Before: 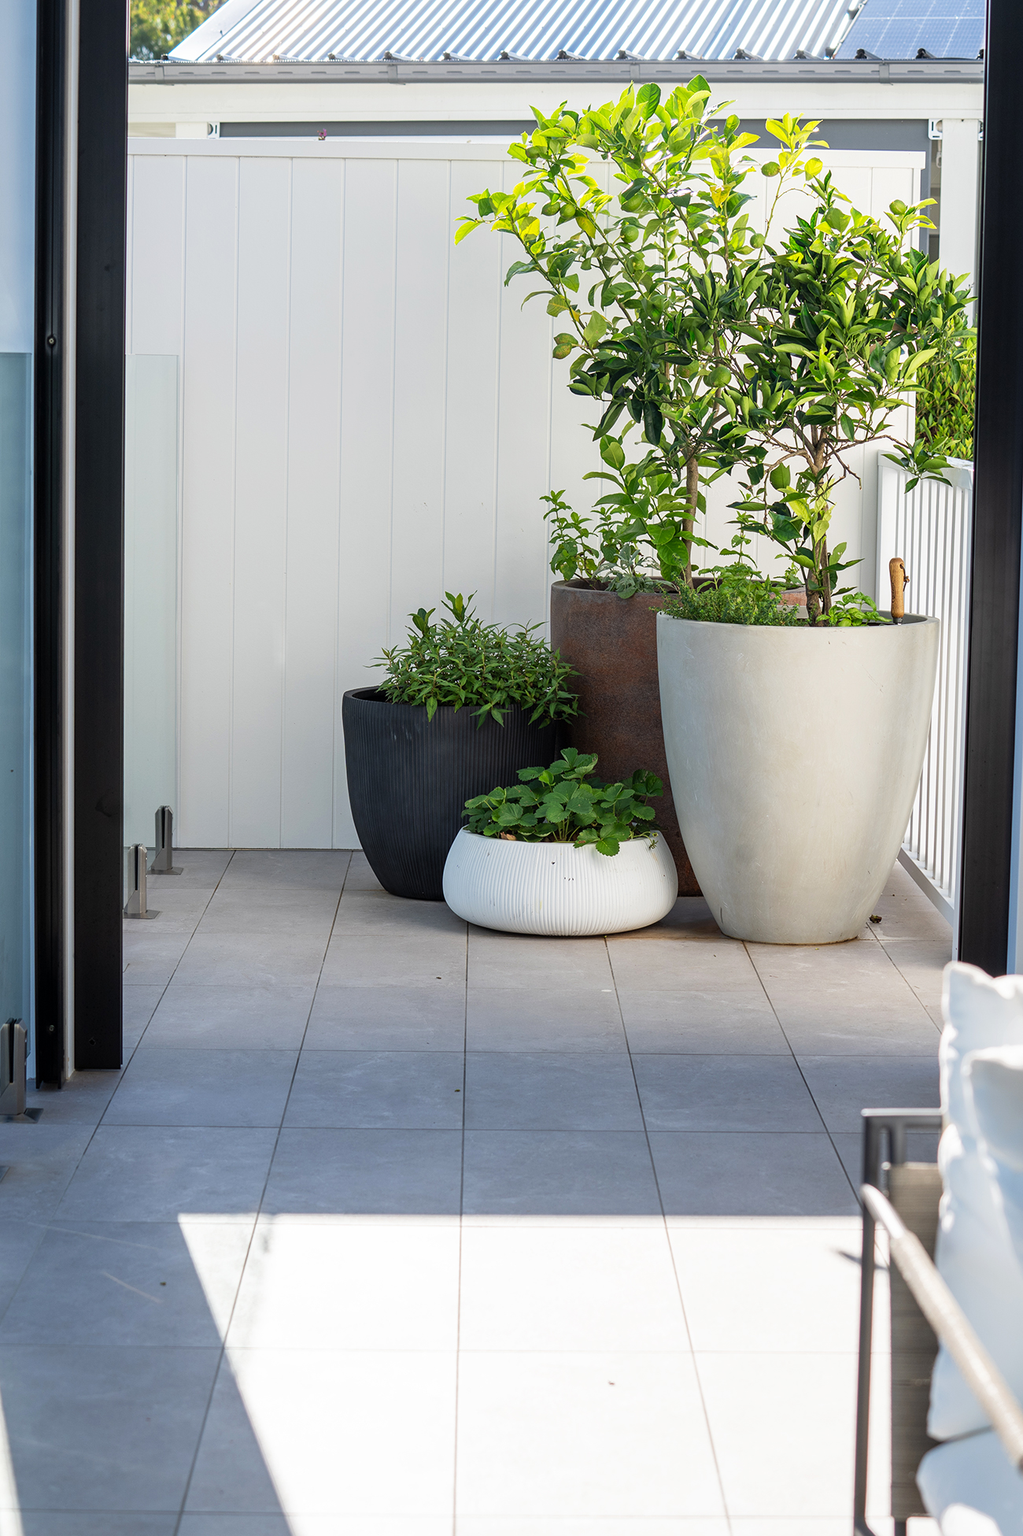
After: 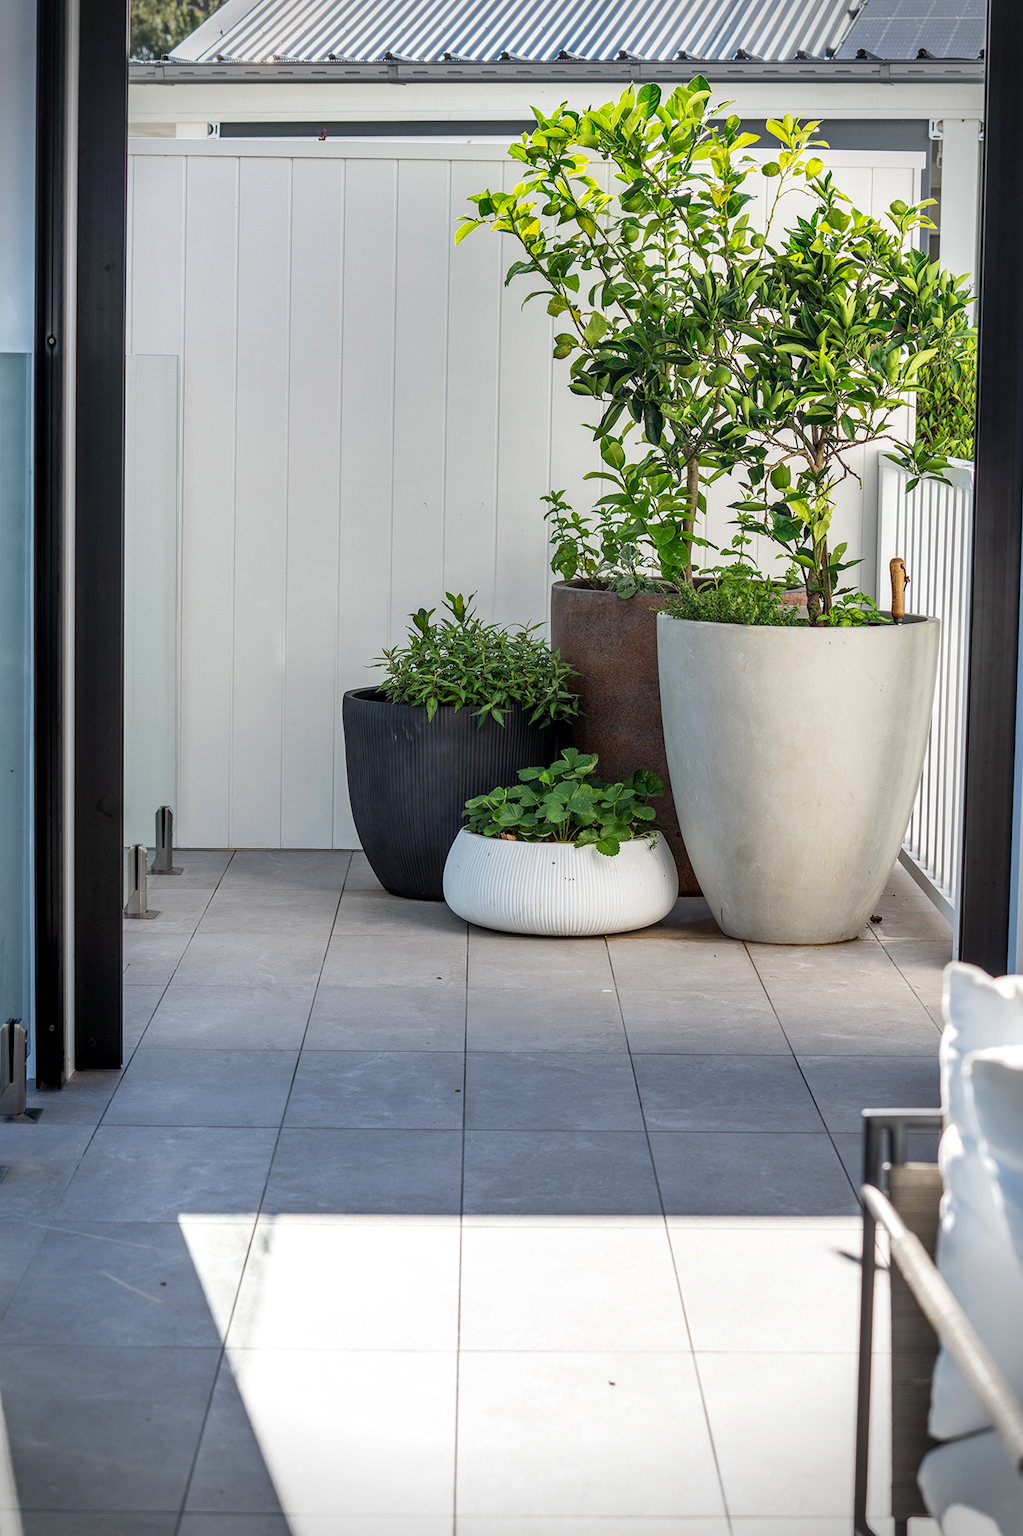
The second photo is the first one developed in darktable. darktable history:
local contrast: on, module defaults
shadows and highlights: soften with gaussian
vignetting: fall-off start 87.7%, fall-off radius 24.93%
